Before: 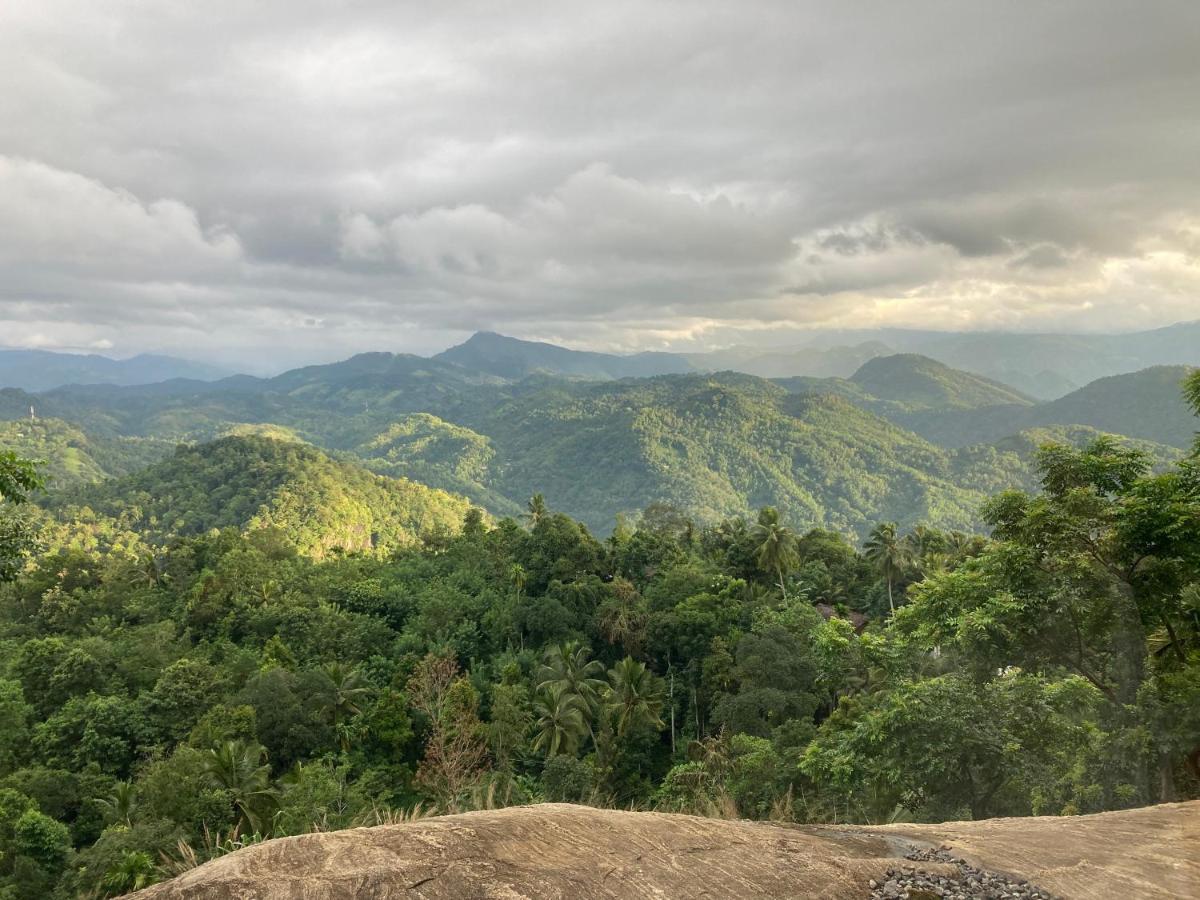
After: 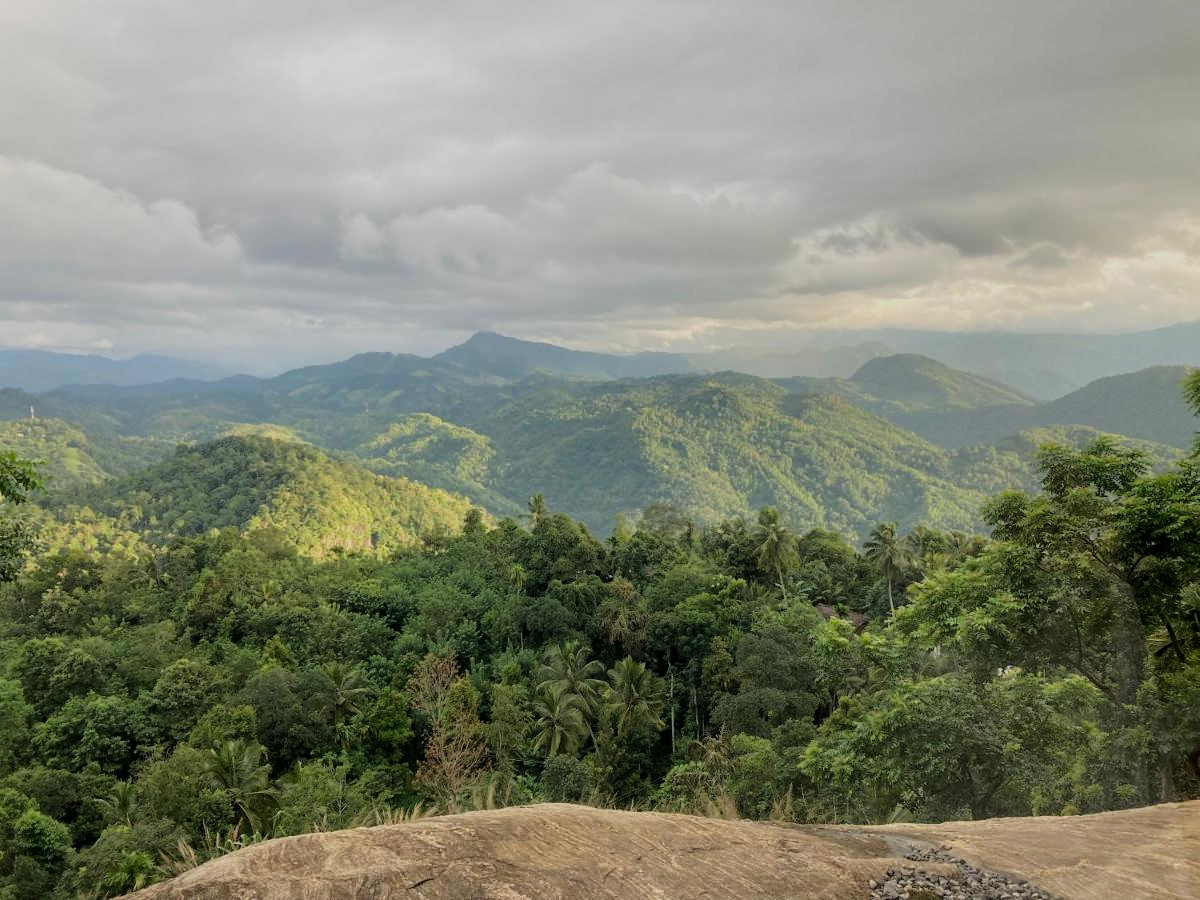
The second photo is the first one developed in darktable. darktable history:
filmic rgb: middle gray luminance 18.42%, black relative exposure -9 EV, white relative exposure 3.75 EV, threshold 6 EV, target black luminance 0%, hardness 4.85, latitude 67.35%, contrast 0.955, highlights saturation mix 20%, shadows ↔ highlights balance 21.36%, add noise in highlights 0, preserve chrominance luminance Y, color science v3 (2019), use custom middle-gray values true, iterations of high-quality reconstruction 0, contrast in highlights soft, enable highlight reconstruction true
